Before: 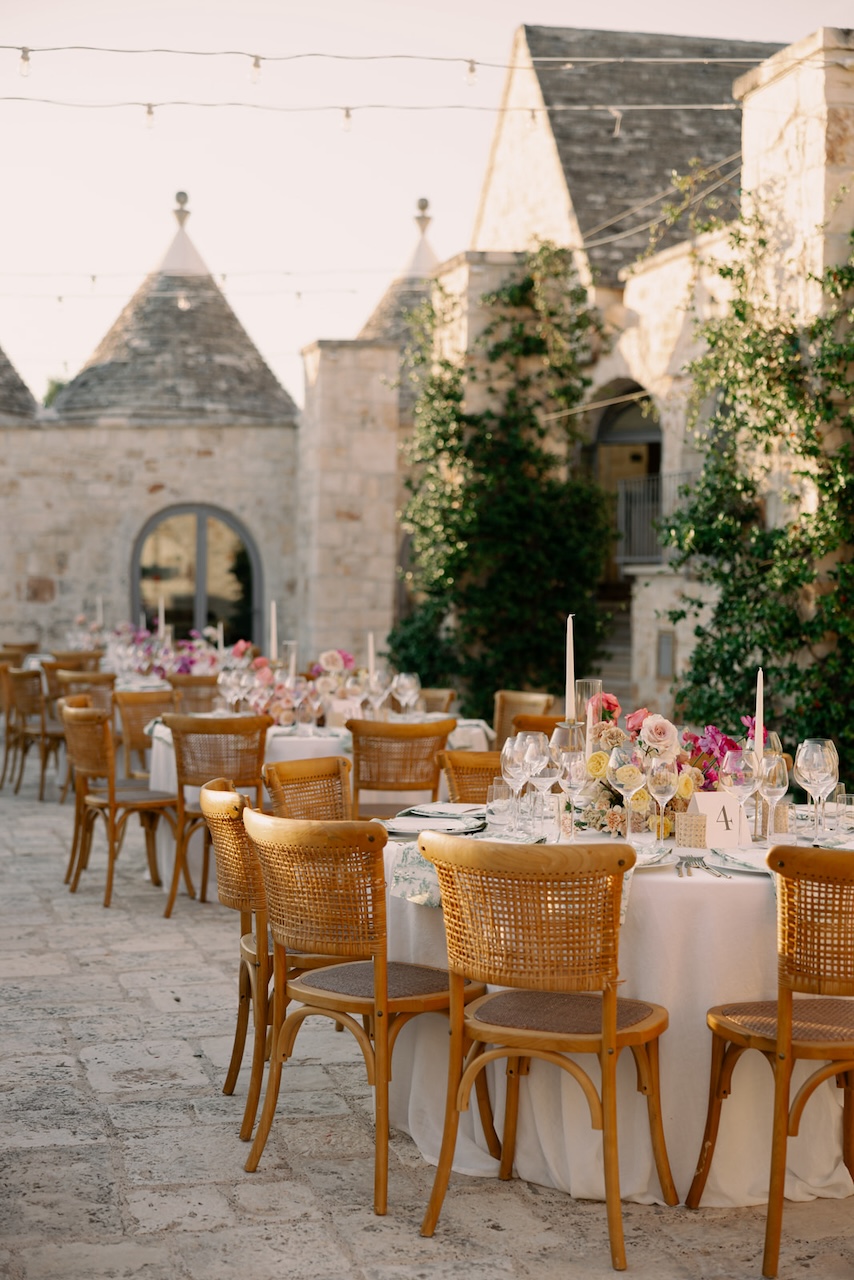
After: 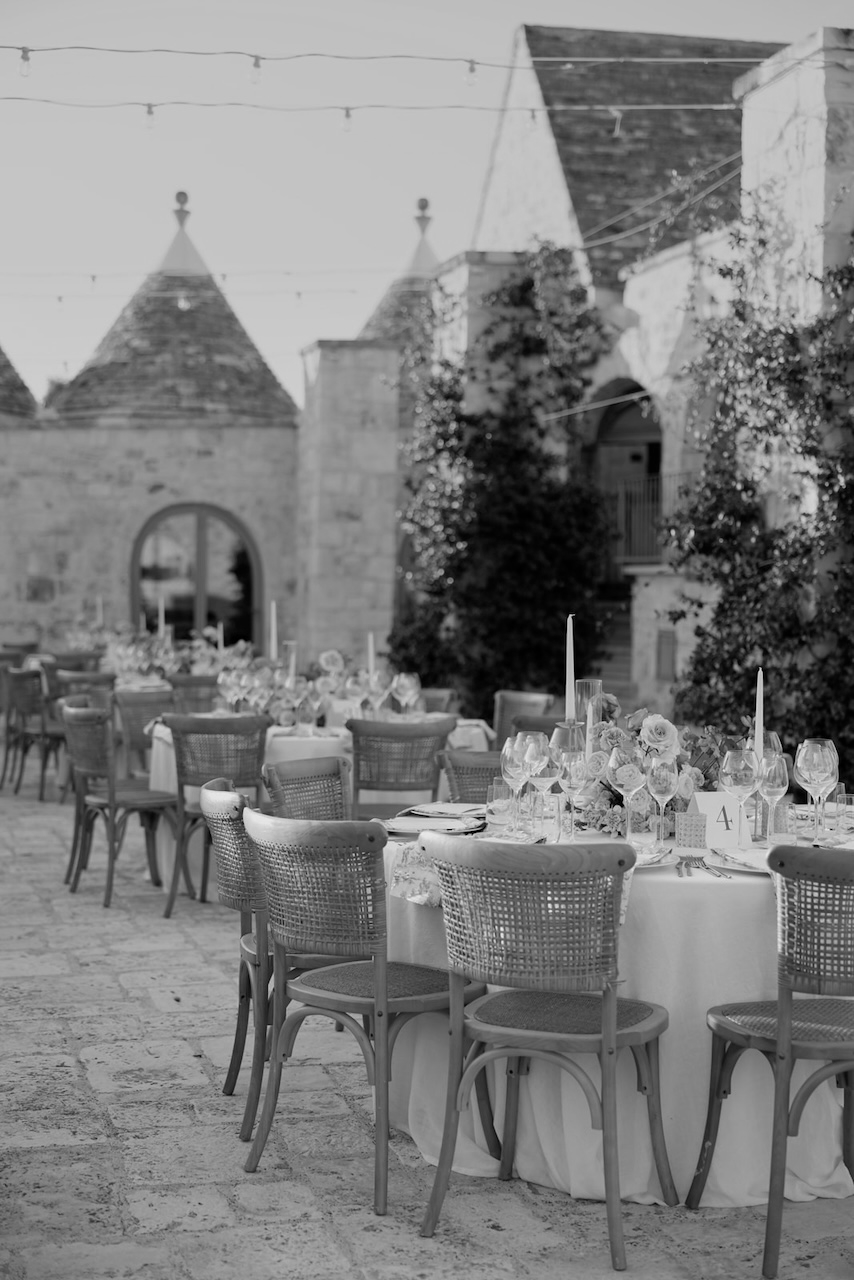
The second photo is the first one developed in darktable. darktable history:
color contrast: green-magenta contrast 0.81
exposure: black level correction 0.001, exposure 0.5 EV, compensate exposure bias true, compensate highlight preservation false
graduated density: on, module defaults
monochrome: a 32, b 64, size 2.3, highlights 1
